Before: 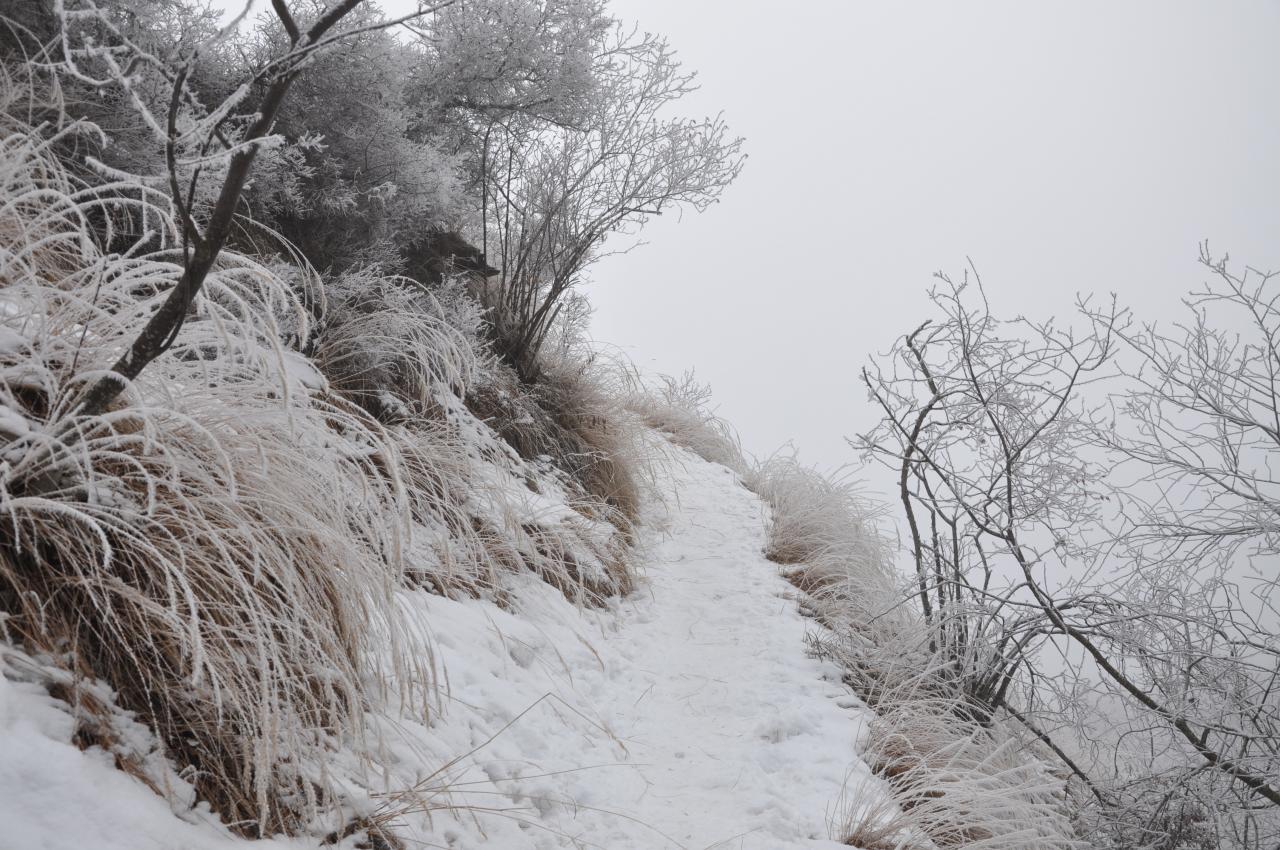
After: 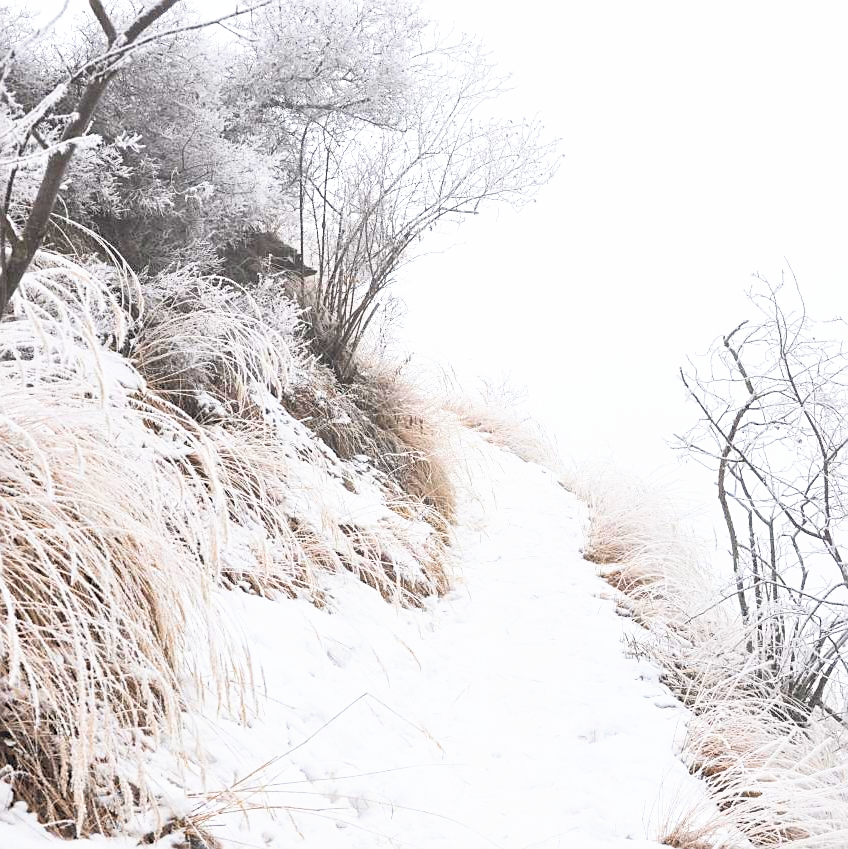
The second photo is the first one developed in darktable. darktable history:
crop and rotate: left 14.304%, right 19.392%
base curve: curves: ch0 [(0, 0) (0.495, 0.917) (1, 1)], preserve colors none
sharpen: on, module defaults
velvia: on, module defaults
contrast brightness saturation: contrast 0.143, brightness 0.227
